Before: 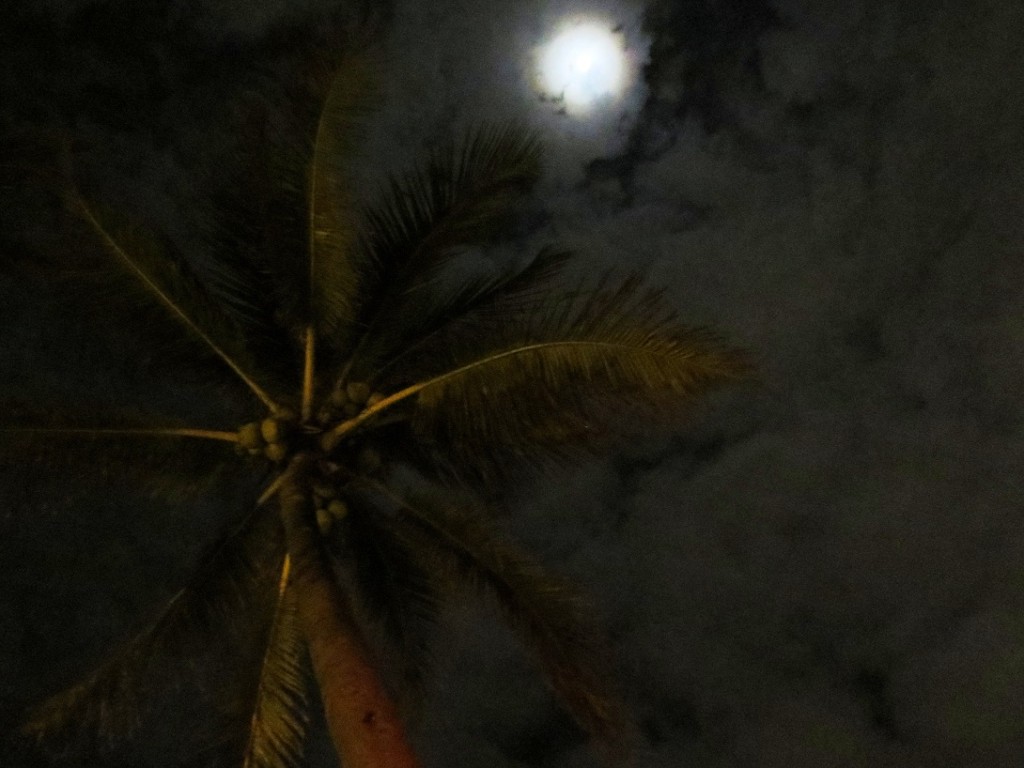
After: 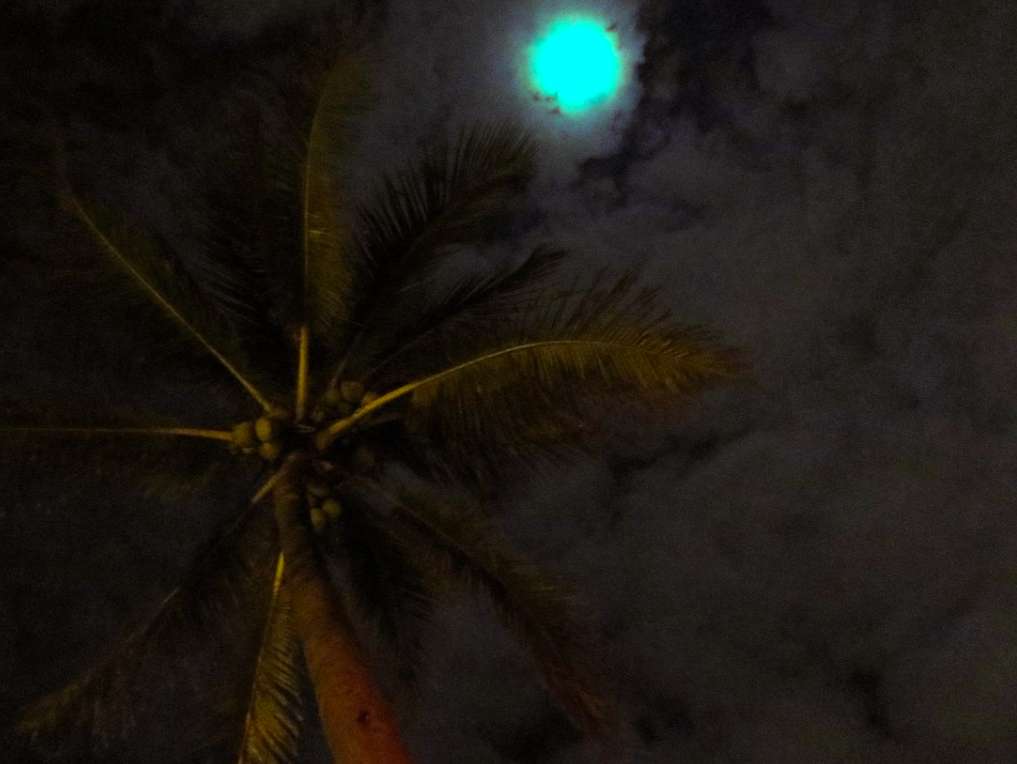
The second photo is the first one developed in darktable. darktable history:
color balance rgb: shadows lift › luminance 0.49%, shadows lift › chroma 6.83%, shadows lift › hue 300.29°, power › hue 208.98°, highlights gain › luminance 20.24%, highlights gain › chroma 13.17%, highlights gain › hue 173.85°, perceptual saturation grading › global saturation 18.05%
crop and rotate: left 0.614%, top 0.179%, bottom 0.309%
